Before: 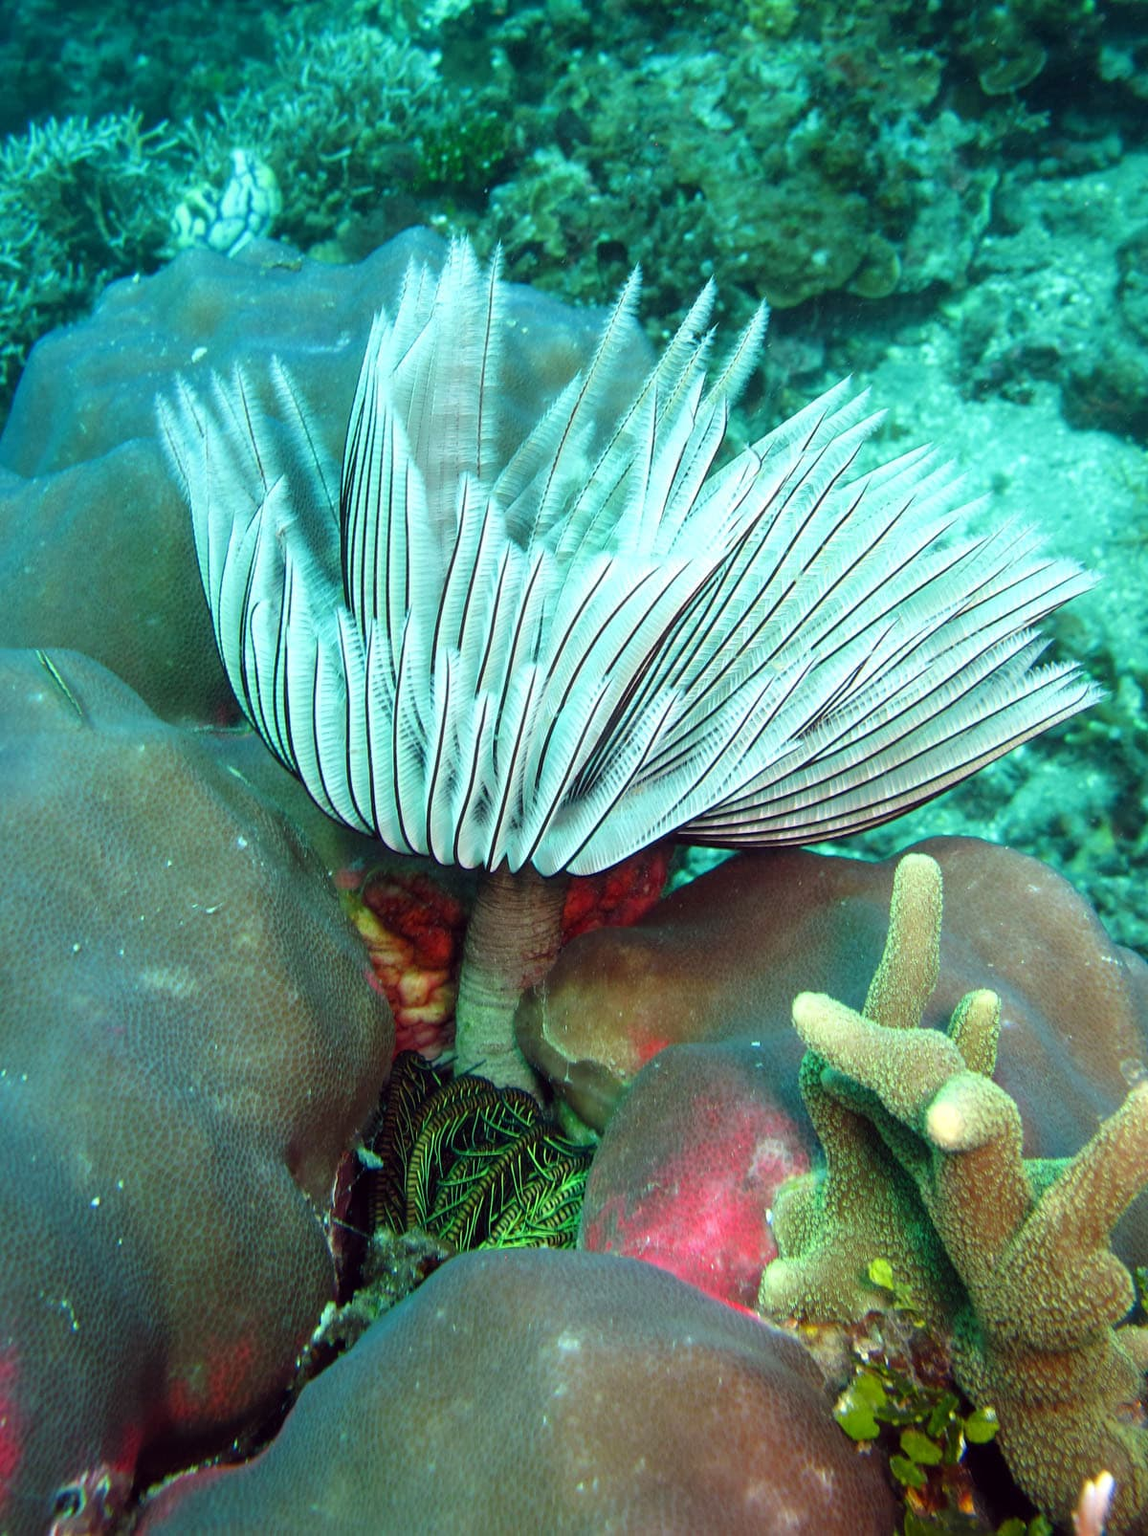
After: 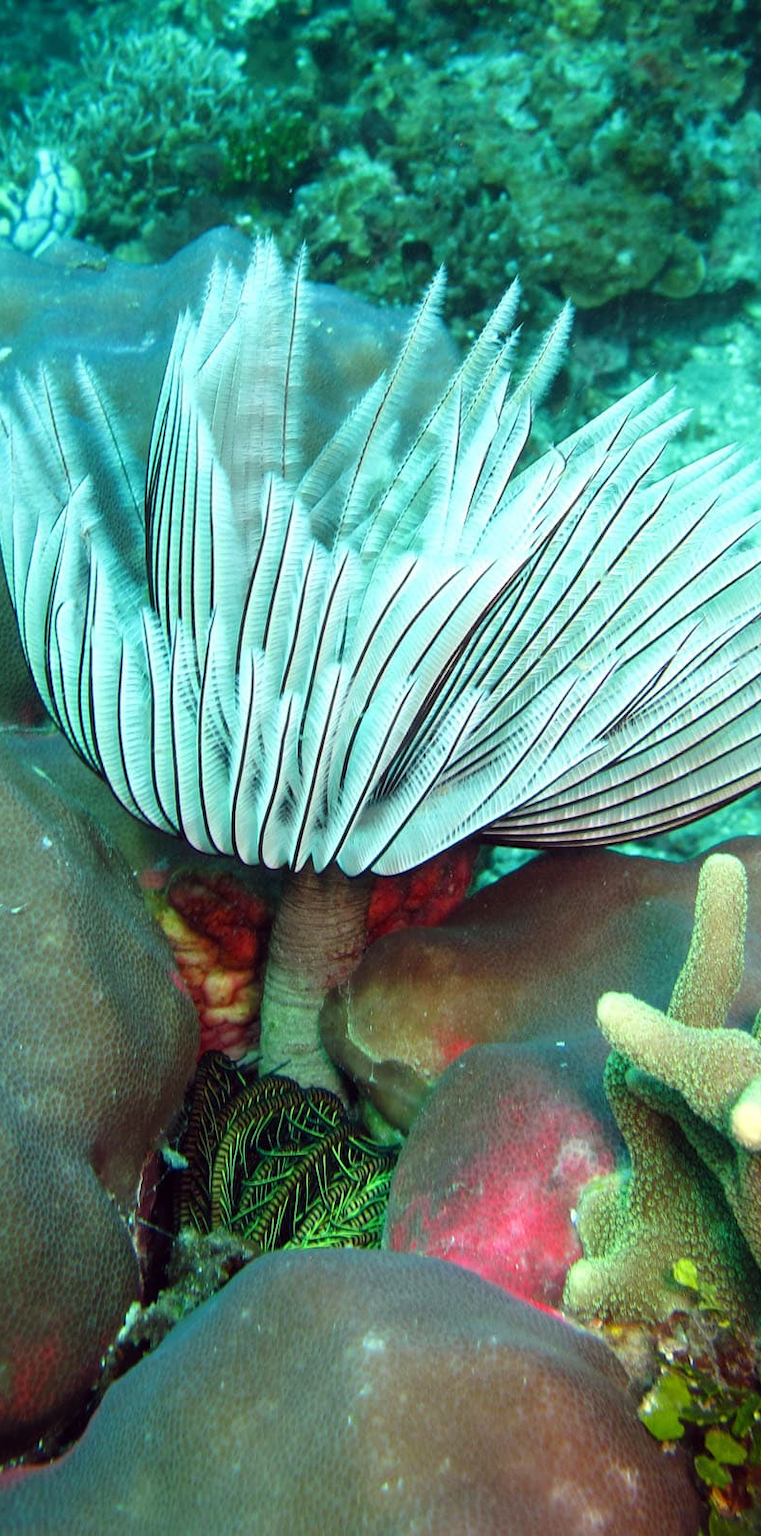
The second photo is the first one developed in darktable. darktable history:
crop: left 17.033%, right 16.555%
